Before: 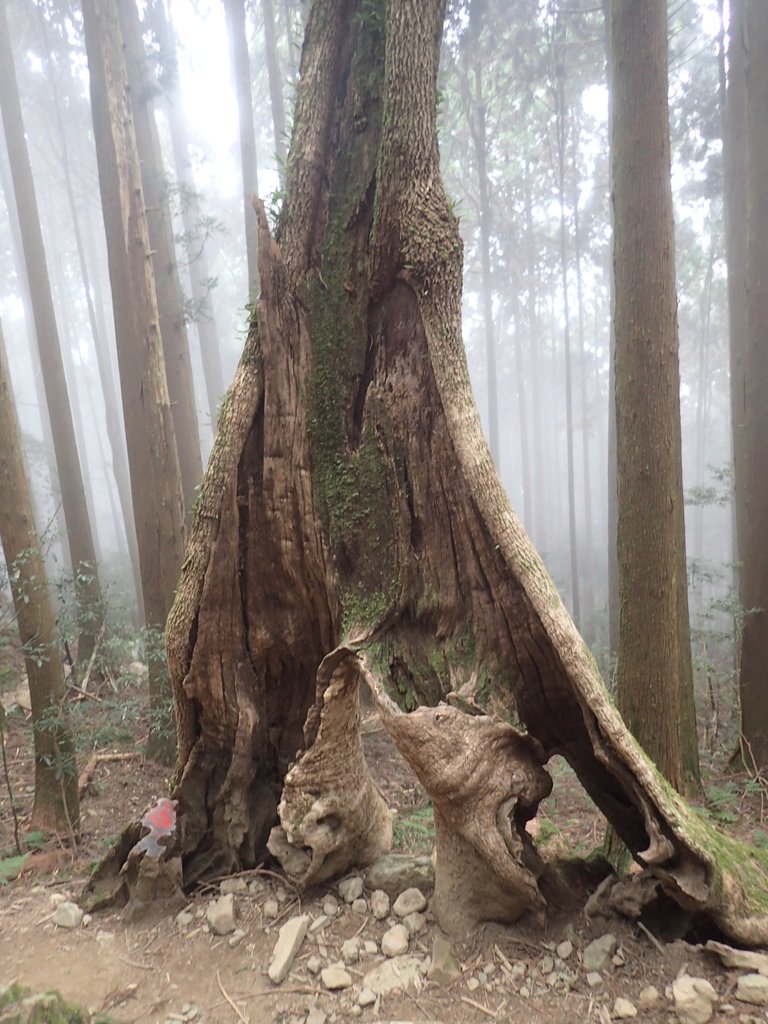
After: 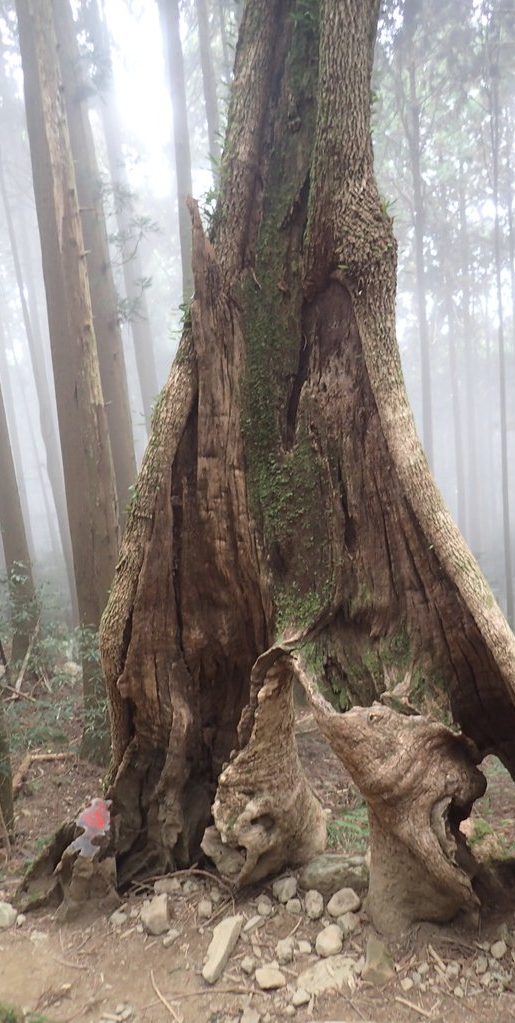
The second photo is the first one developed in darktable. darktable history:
crop and rotate: left 8.687%, right 24.173%
